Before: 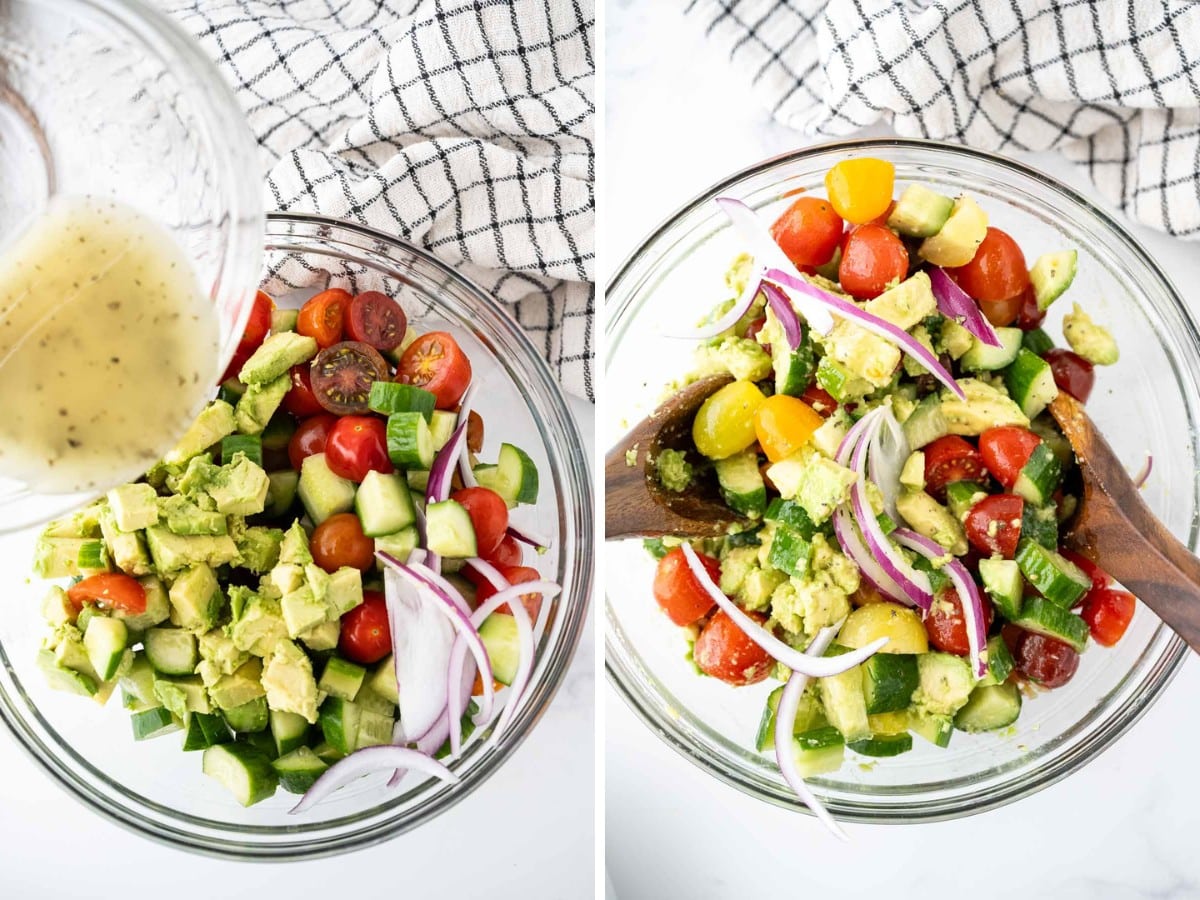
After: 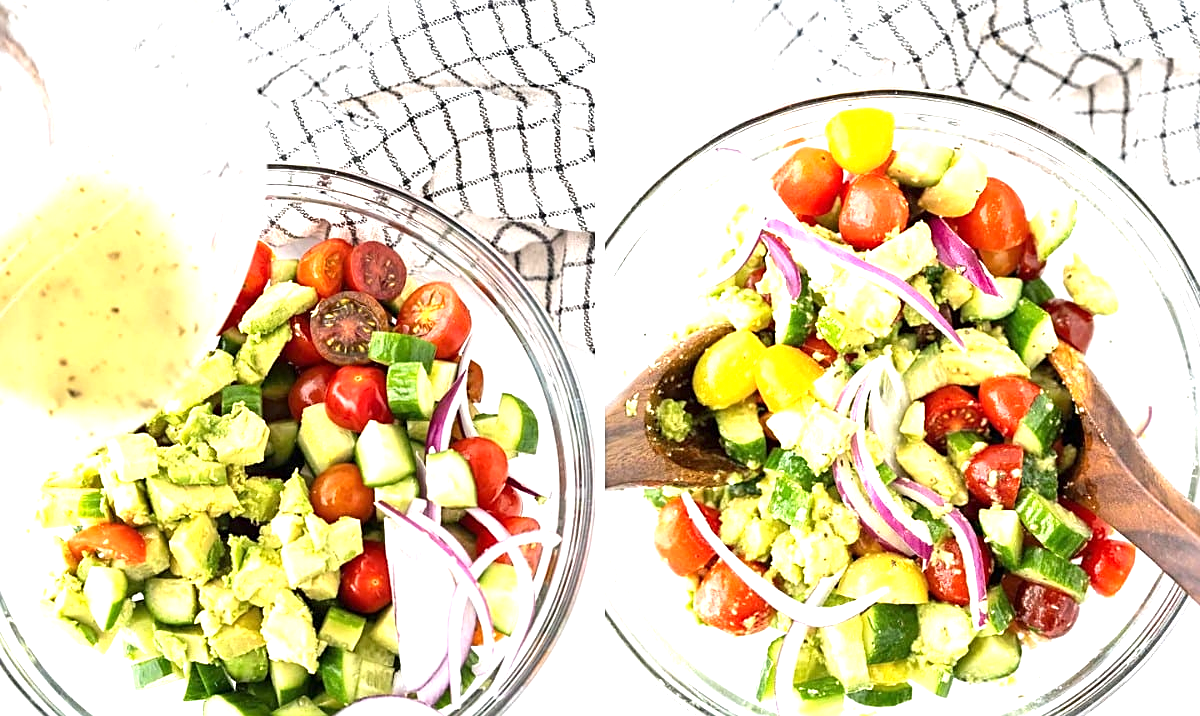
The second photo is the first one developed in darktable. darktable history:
exposure: exposure 1 EV, compensate highlight preservation false
crop and rotate: top 5.659%, bottom 14.755%
sharpen: amount 0.499
